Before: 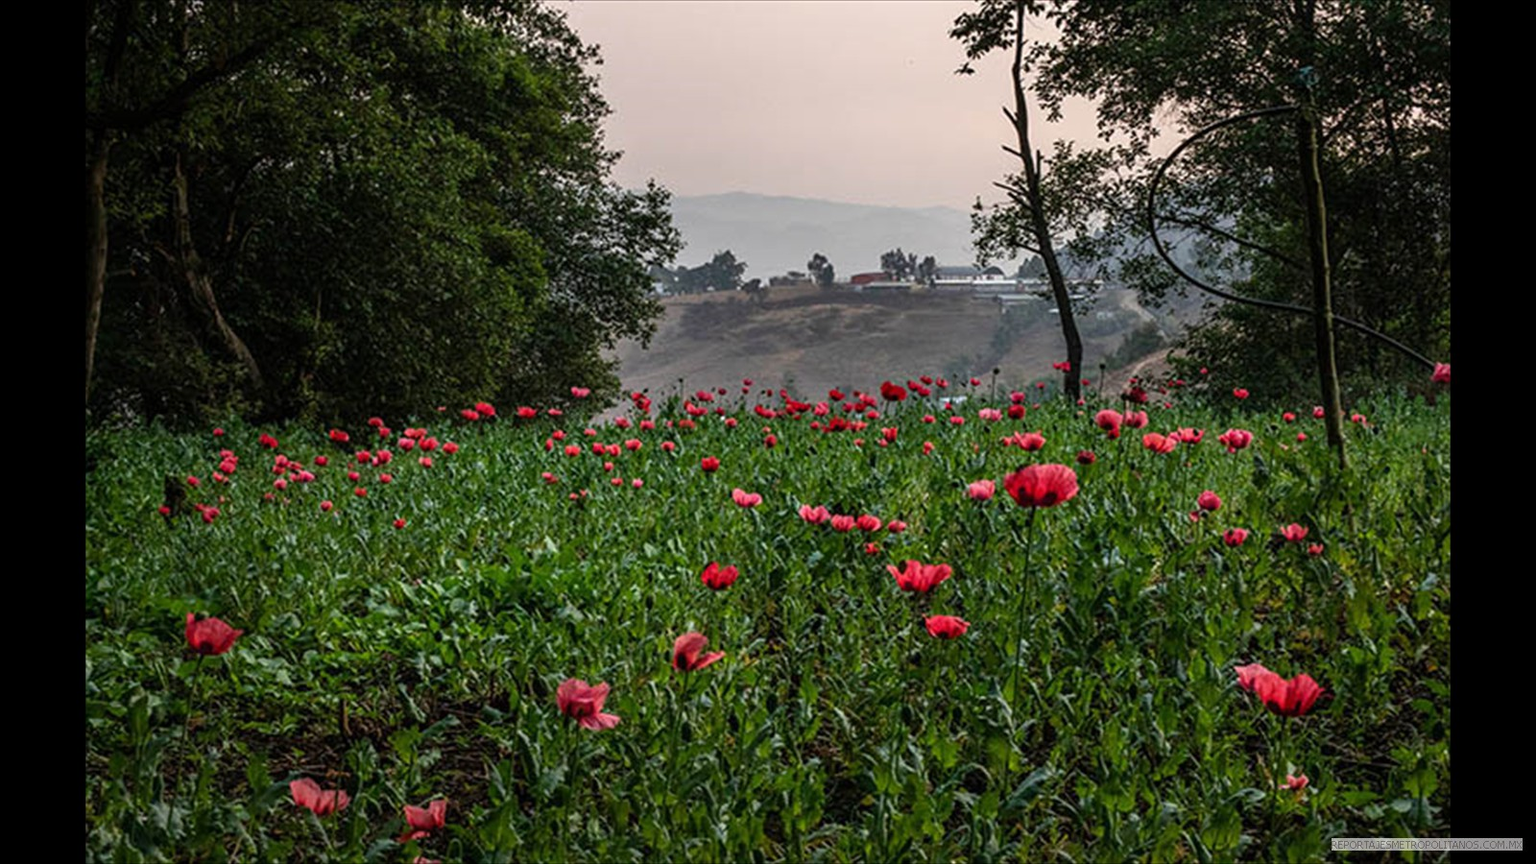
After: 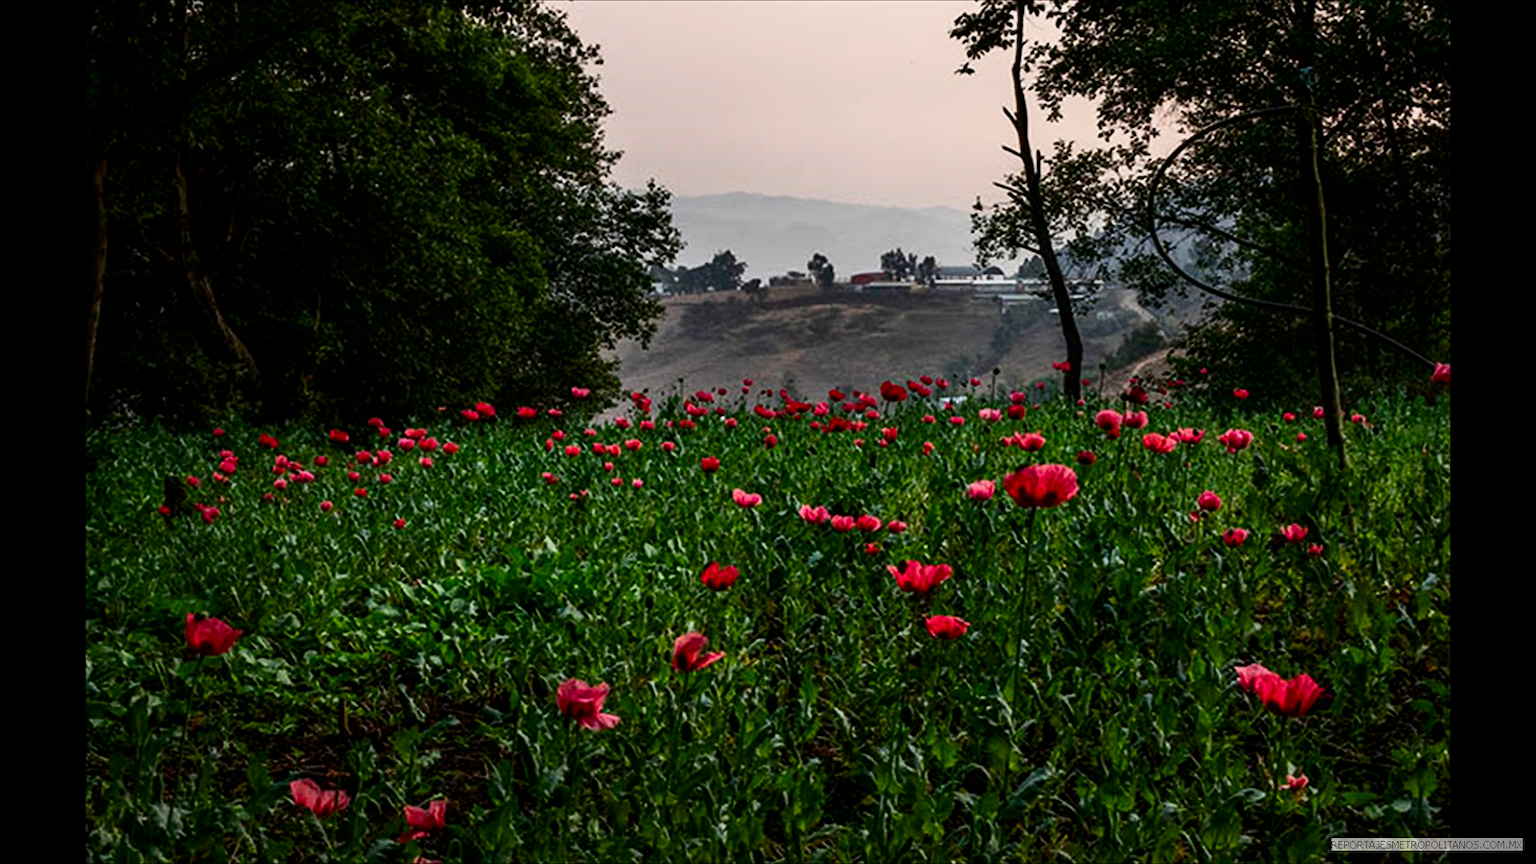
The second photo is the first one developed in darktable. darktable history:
contrast brightness saturation: contrast 0.19, brightness -0.11, saturation 0.21
filmic rgb: black relative exposure -9.5 EV, white relative exposure 3.02 EV, hardness 6.12
